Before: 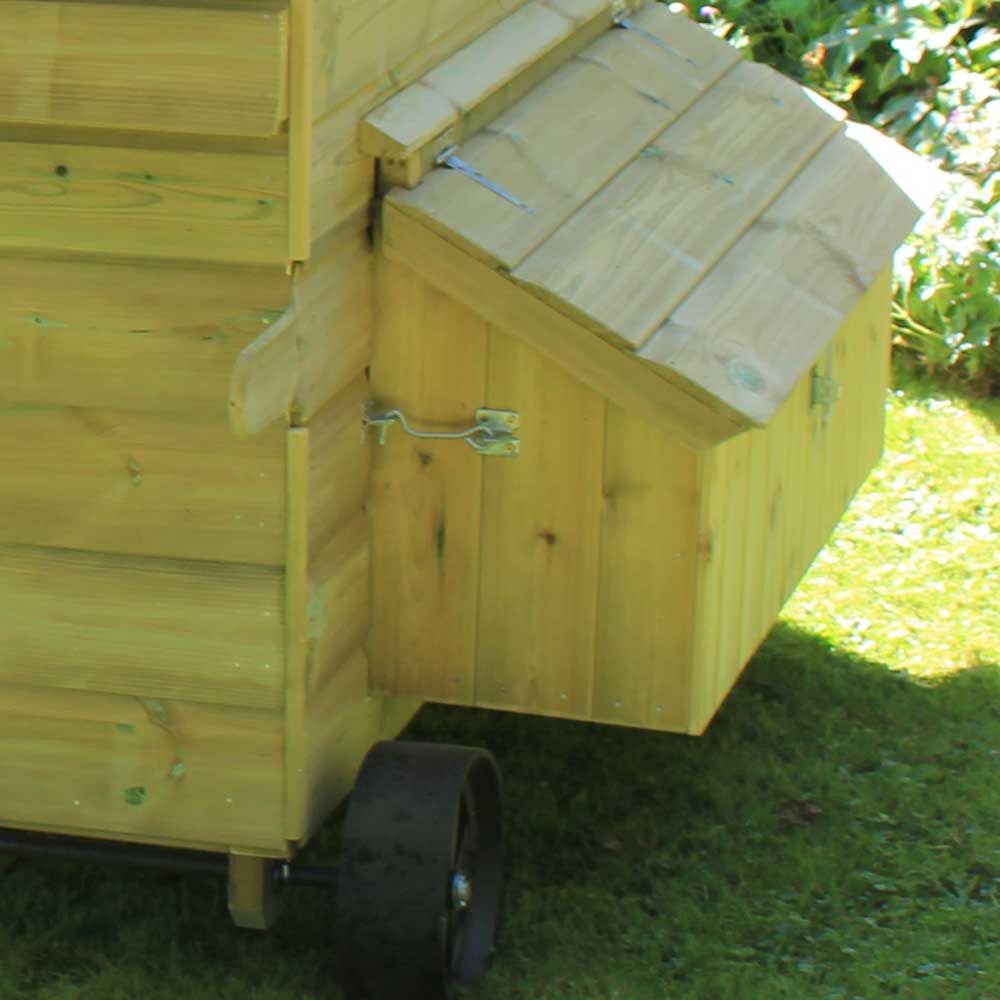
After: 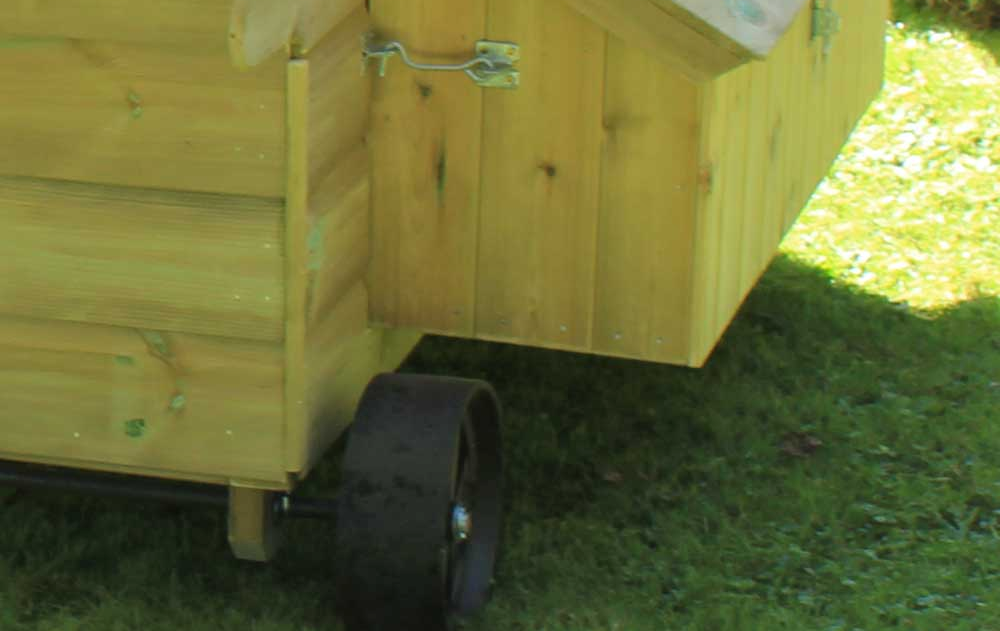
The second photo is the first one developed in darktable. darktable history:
crop and rotate: top 36.894%
shadows and highlights: shadows 29.29, highlights -28.84, low approximation 0.01, soften with gaussian
